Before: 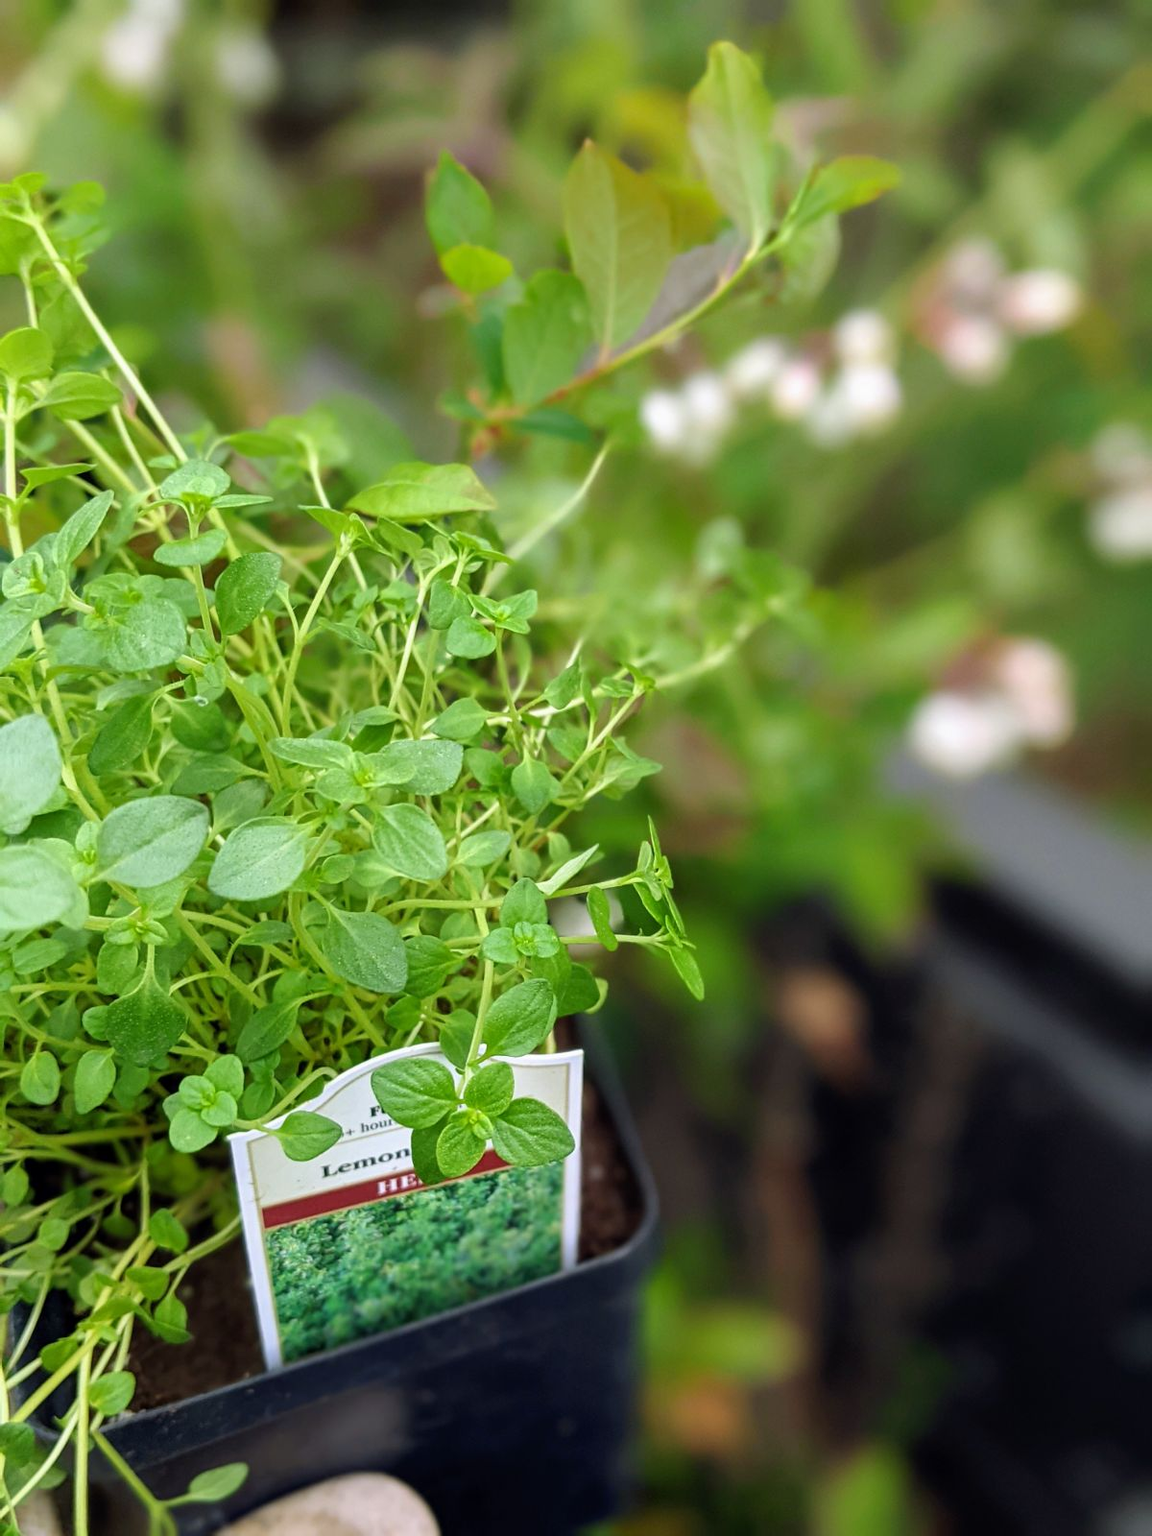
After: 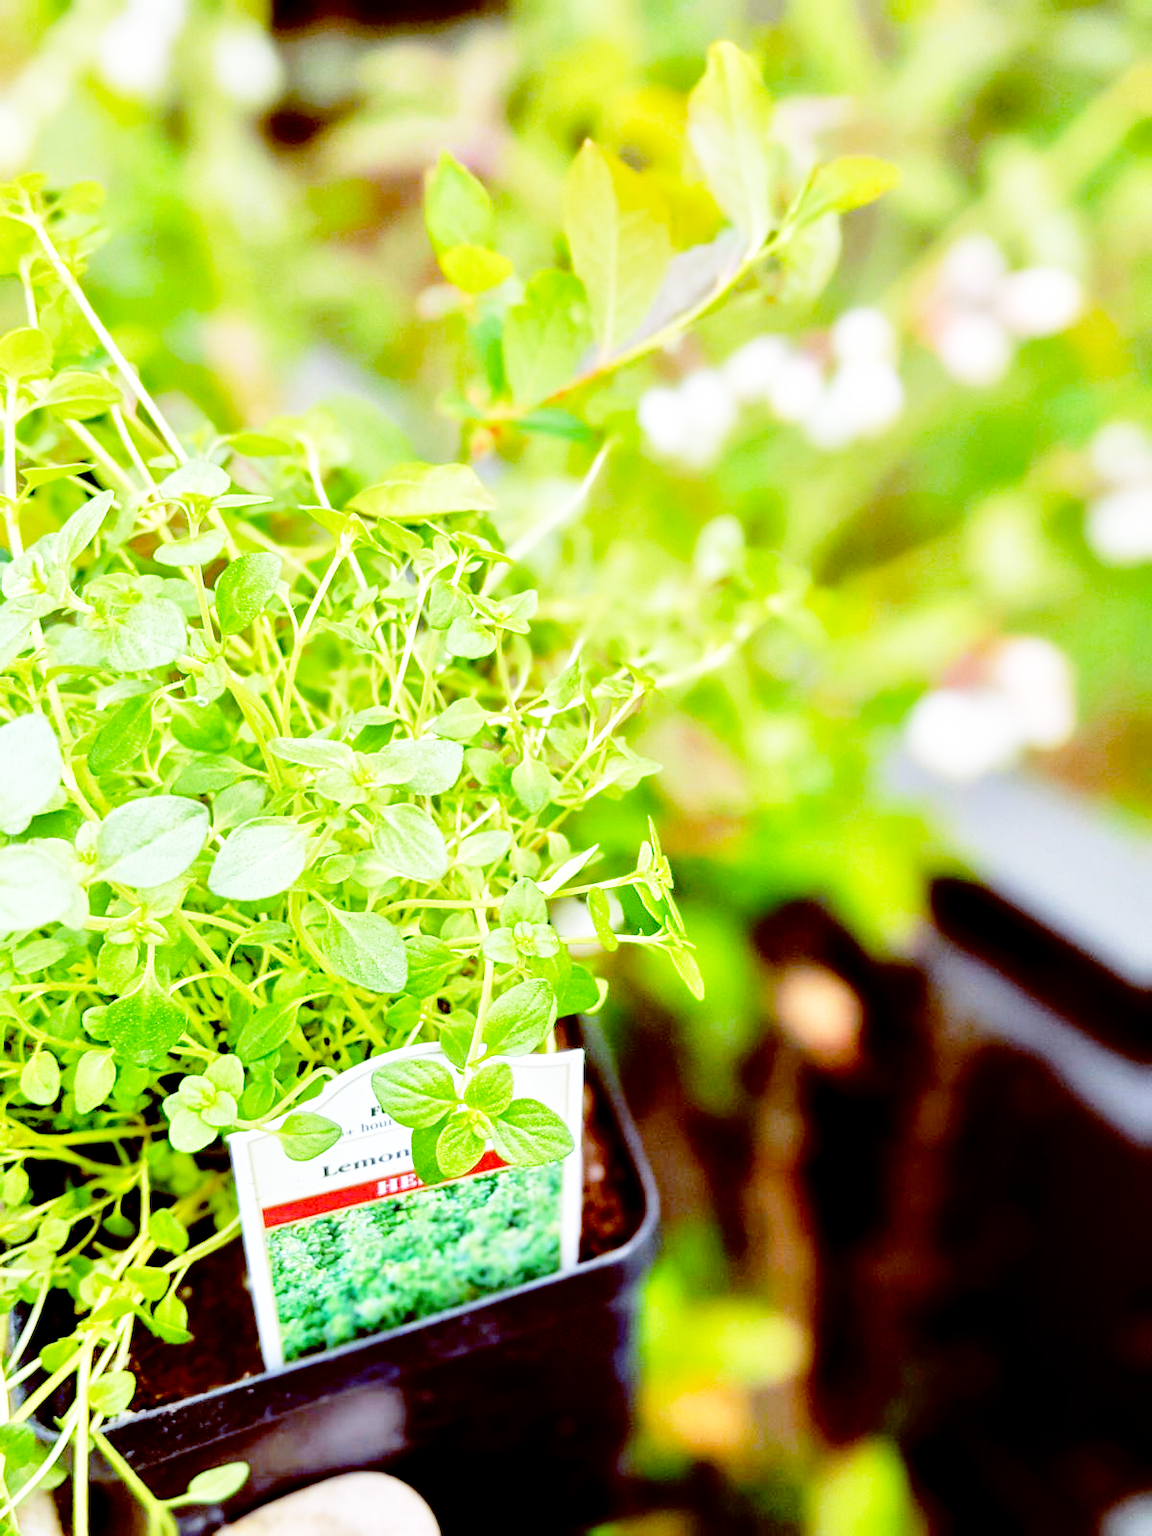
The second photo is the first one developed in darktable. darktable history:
exposure: black level correction 0.01, exposure 0.011 EV, compensate highlight preservation false
tone equalizer: -7 EV 0.15 EV, -6 EV 0.6 EV, -5 EV 1.15 EV, -4 EV 1.33 EV, -3 EV 1.15 EV, -2 EV 0.6 EV, -1 EV 0.15 EV, mask exposure compensation -0.5 EV
color balance: lift [1, 1.015, 1.004, 0.985], gamma [1, 0.958, 0.971, 1.042], gain [1, 0.956, 0.977, 1.044]
base curve: curves: ch0 [(0, 0) (0.012, 0.01) (0.073, 0.168) (0.31, 0.711) (0.645, 0.957) (1, 1)], preserve colors none
